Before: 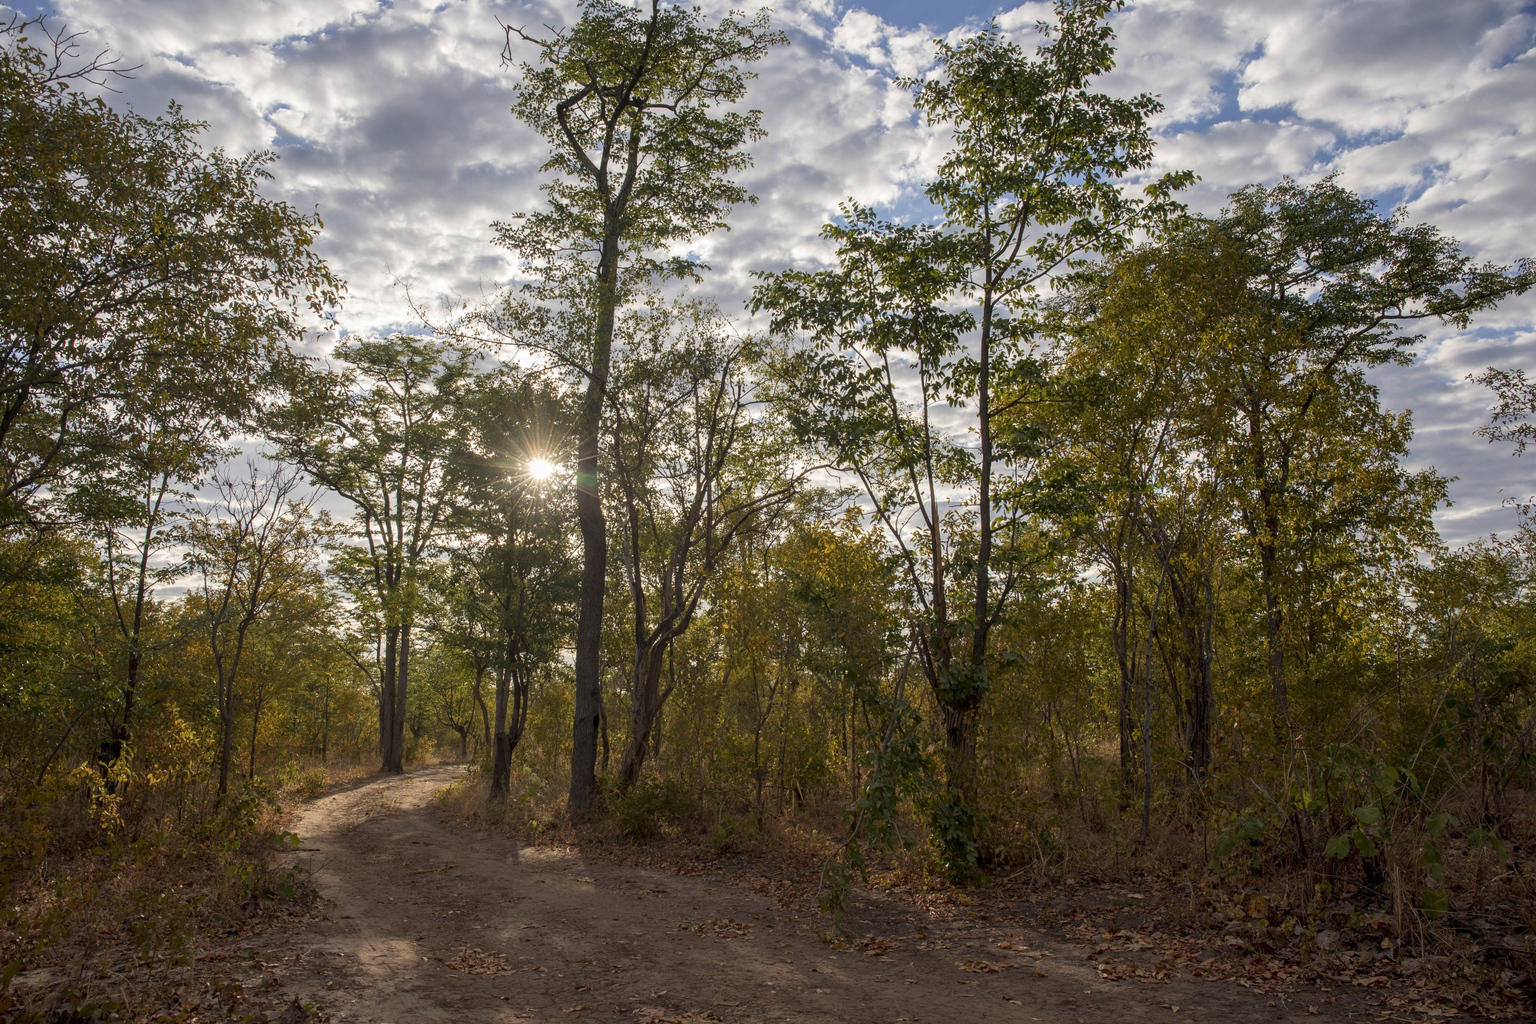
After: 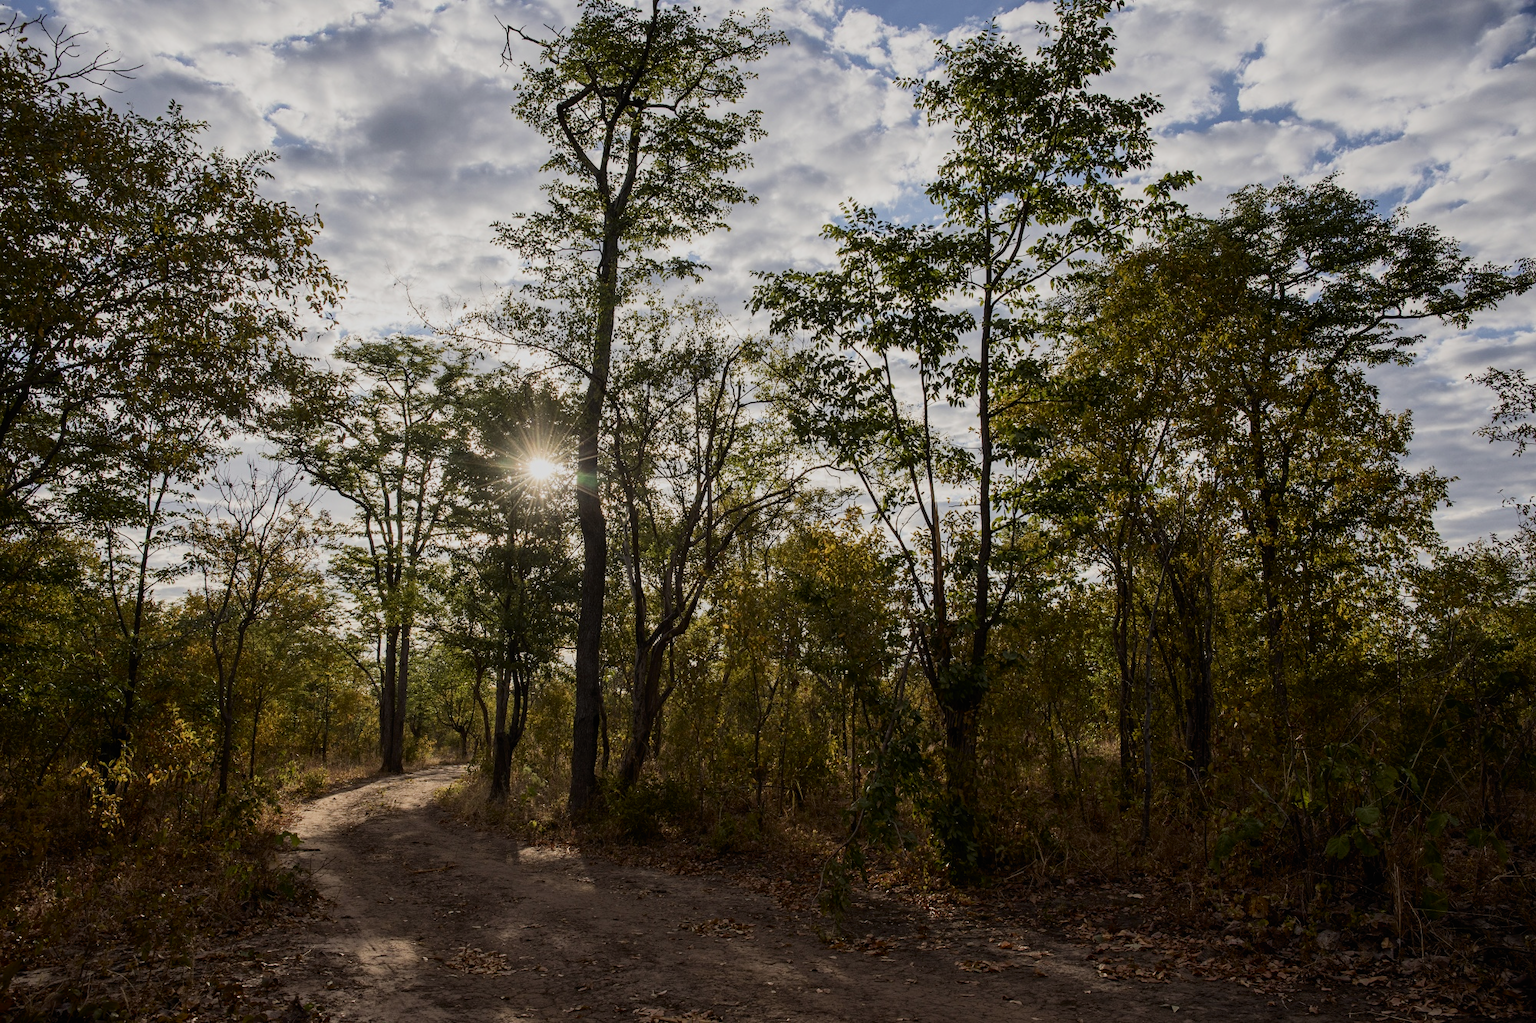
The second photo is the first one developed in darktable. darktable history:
filmic rgb: black relative exposure -7.23 EV, white relative exposure 5.34 EV, hardness 3.02
tone curve: curves: ch0 [(0, 0) (0.003, 0.009) (0.011, 0.013) (0.025, 0.019) (0.044, 0.029) (0.069, 0.04) (0.1, 0.053) (0.136, 0.08) (0.177, 0.114) (0.224, 0.151) (0.277, 0.207) (0.335, 0.267) (0.399, 0.35) (0.468, 0.442) (0.543, 0.545) (0.623, 0.656) (0.709, 0.752) (0.801, 0.843) (0.898, 0.932) (1, 1)], color space Lab, independent channels, preserve colors none
